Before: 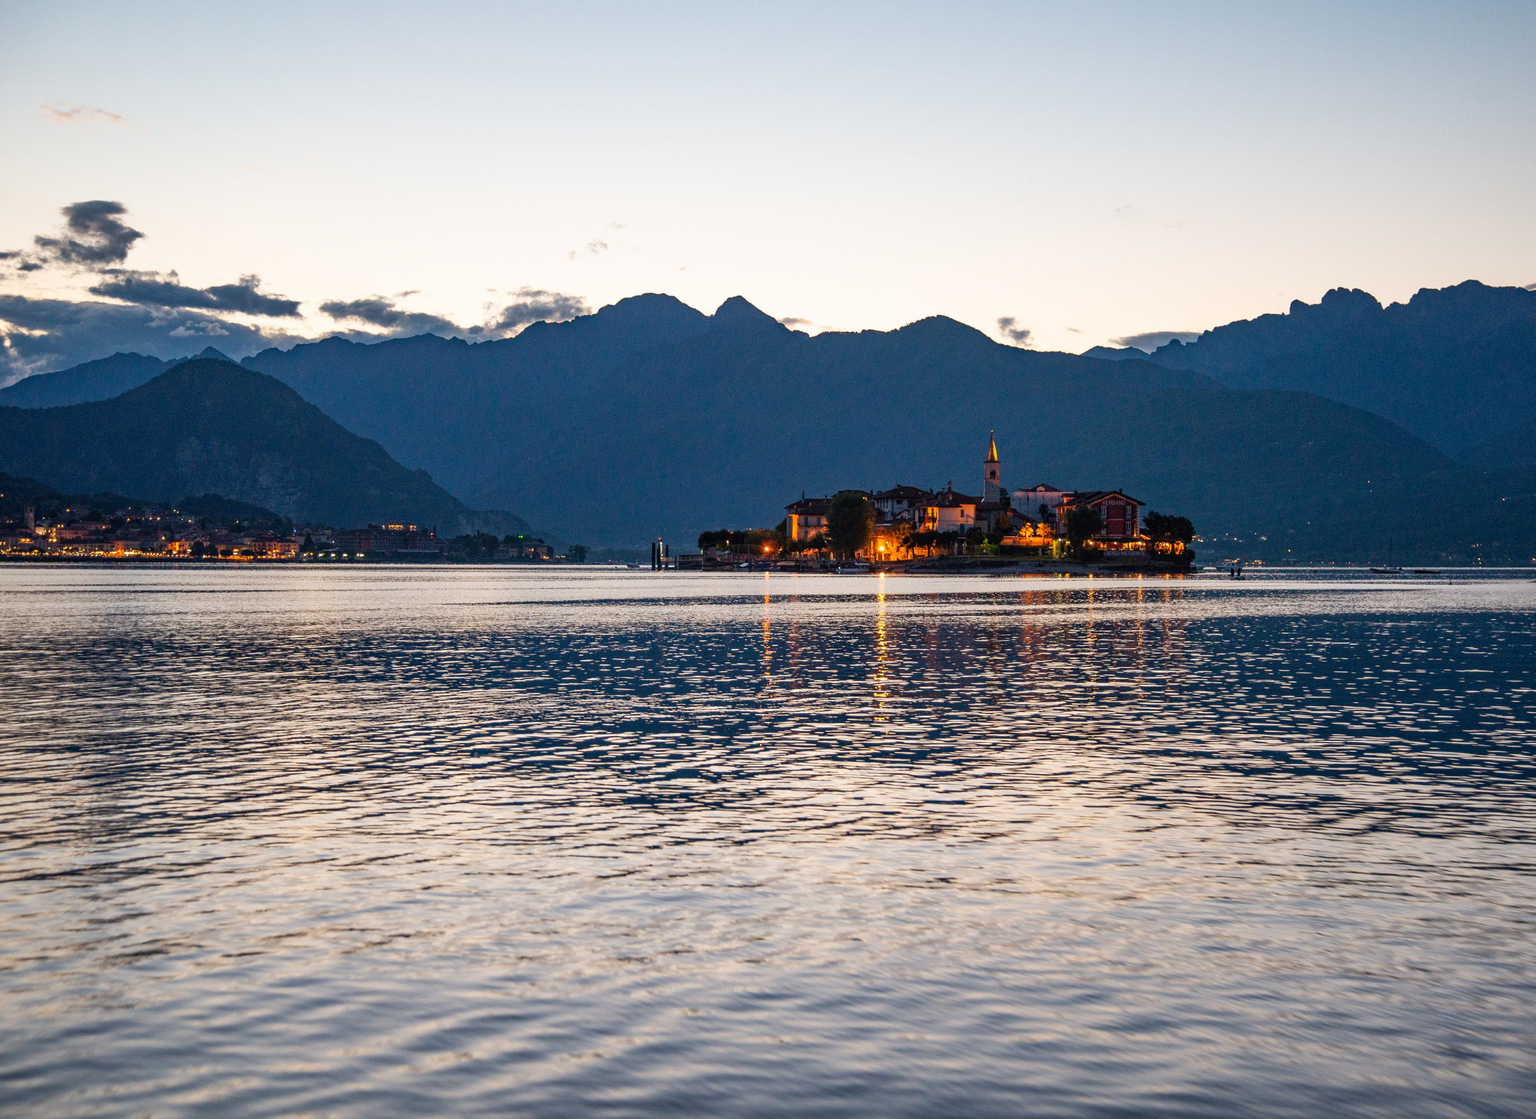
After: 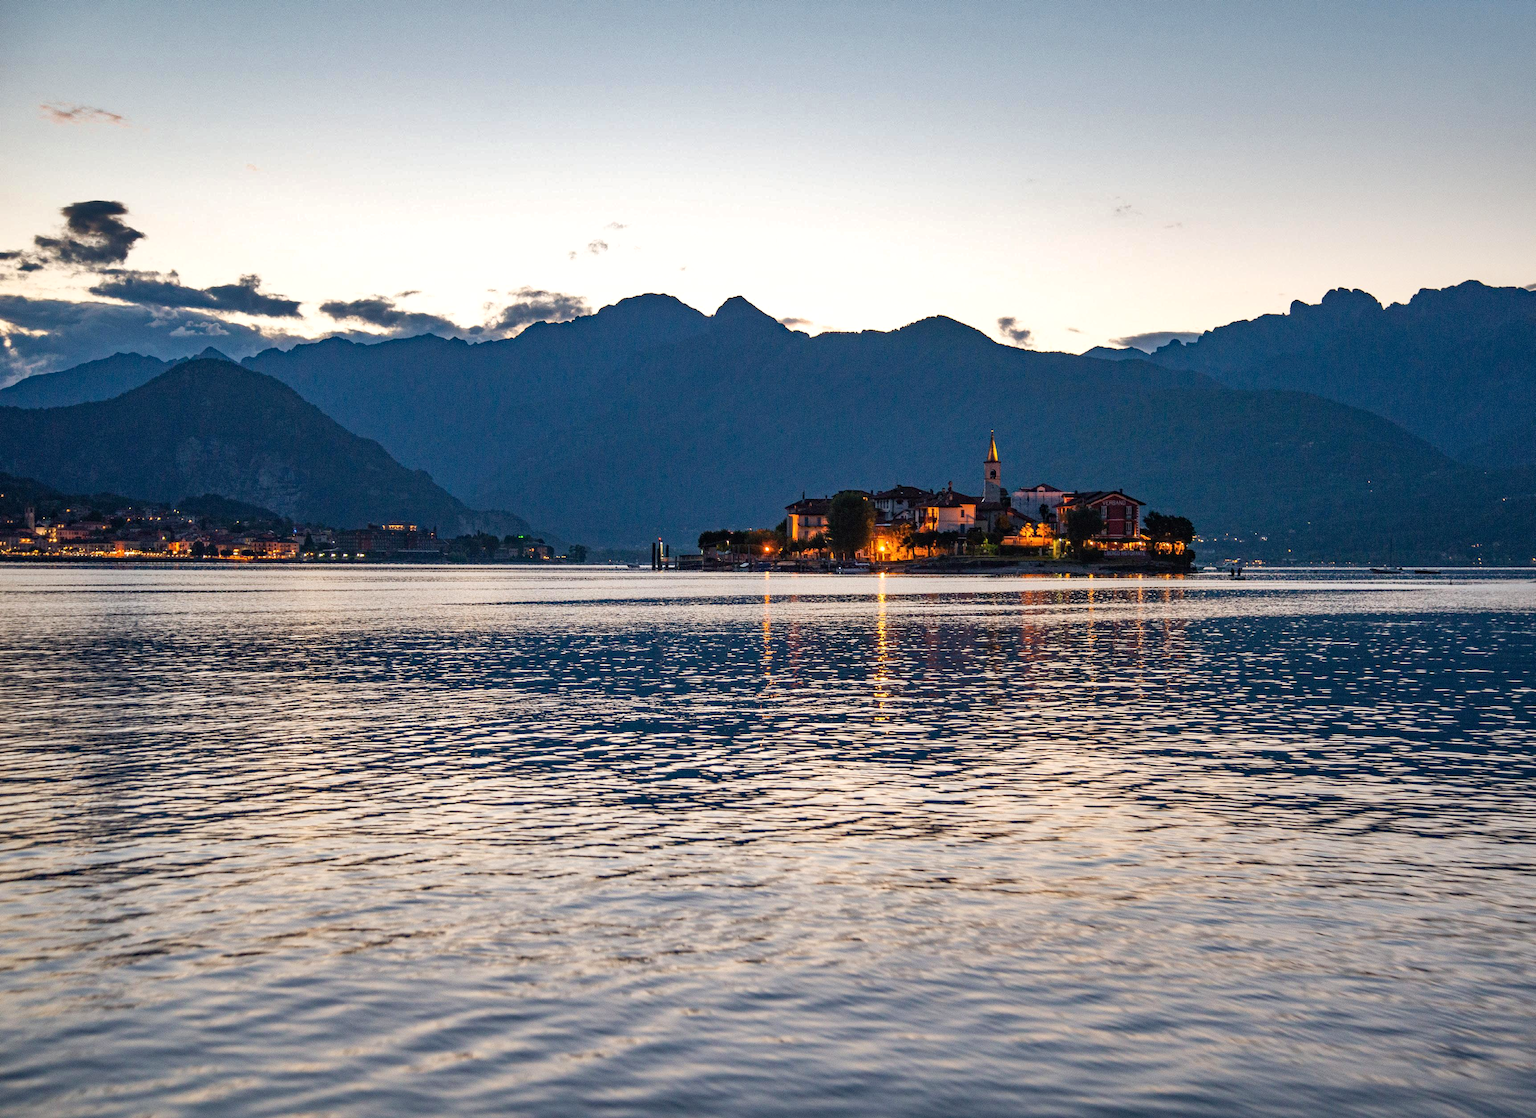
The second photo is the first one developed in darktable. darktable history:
shadows and highlights: radius 174.04, shadows 27.81, white point adjustment 3.29, highlights -68.67, soften with gaussian
haze removal: compatibility mode true, adaptive false
